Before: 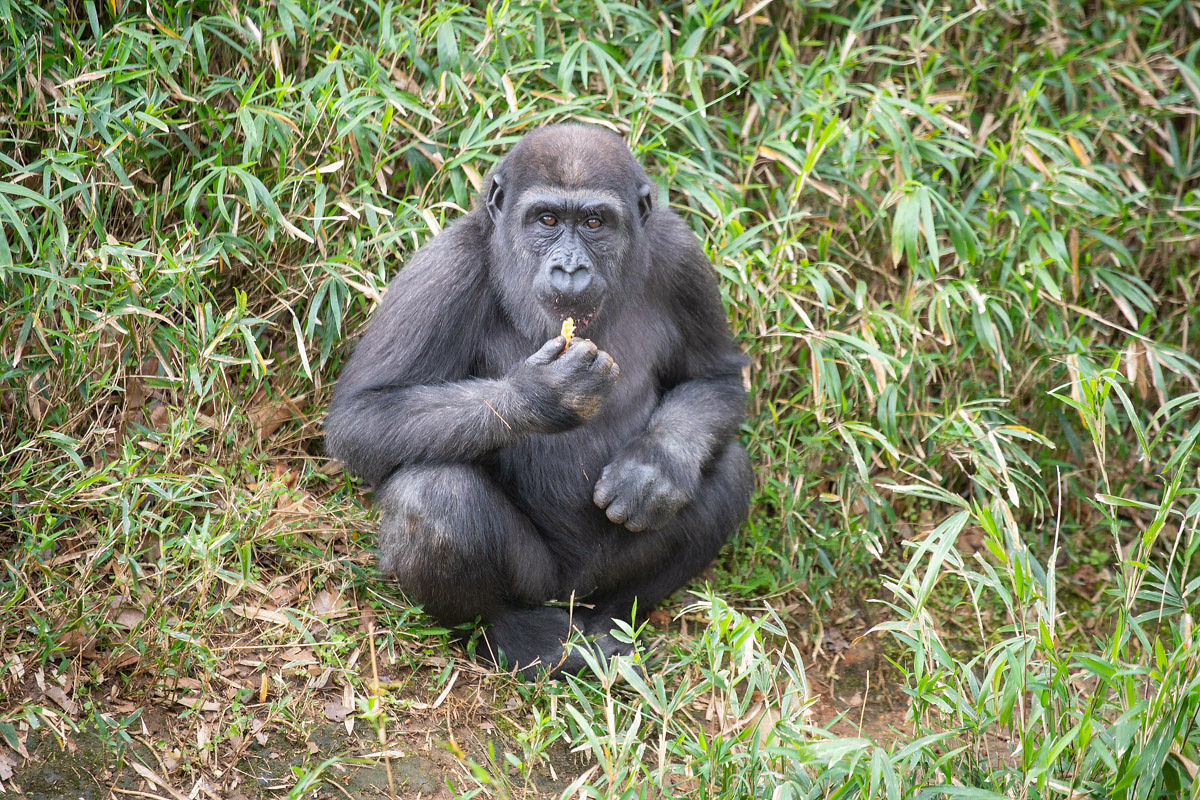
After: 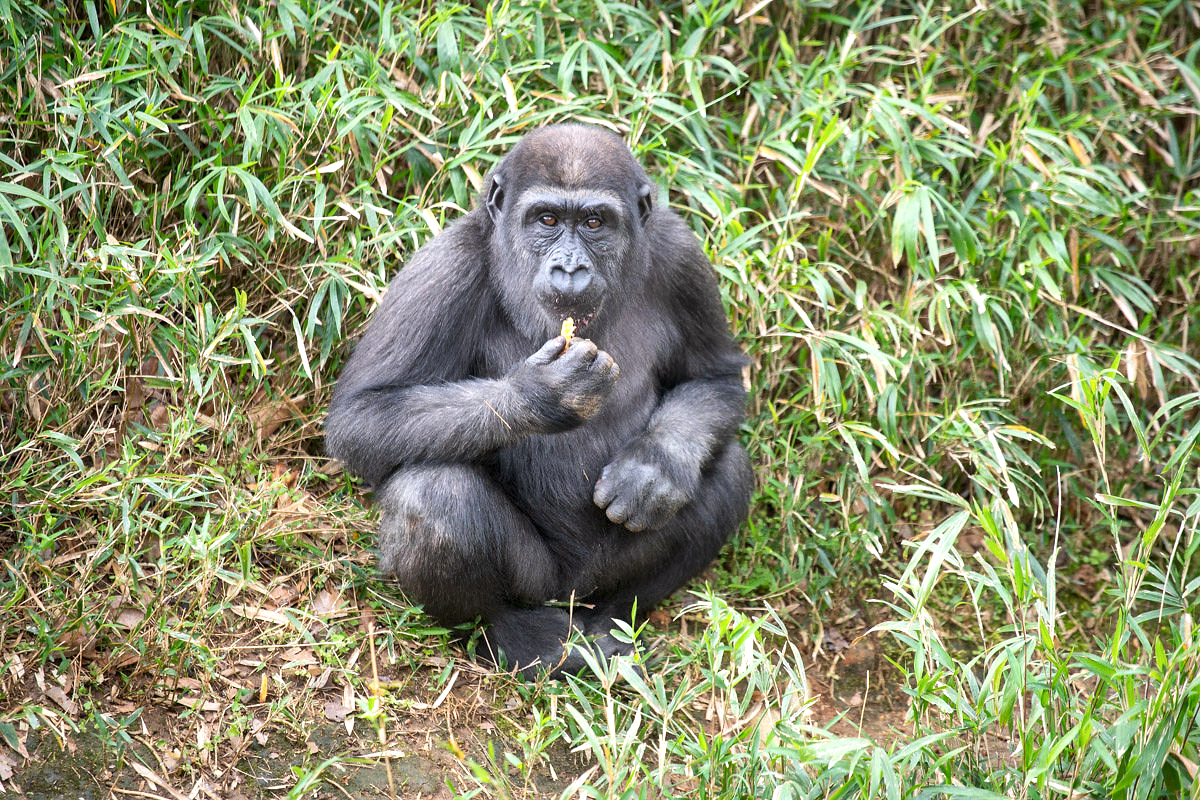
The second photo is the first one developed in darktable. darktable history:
local contrast: mode bilateral grid, contrast 20, coarseness 50, detail 144%, midtone range 0.2
exposure: black level correction 0, exposure 0.2 EV, compensate exposure bias true, compensate highlight preservation false
